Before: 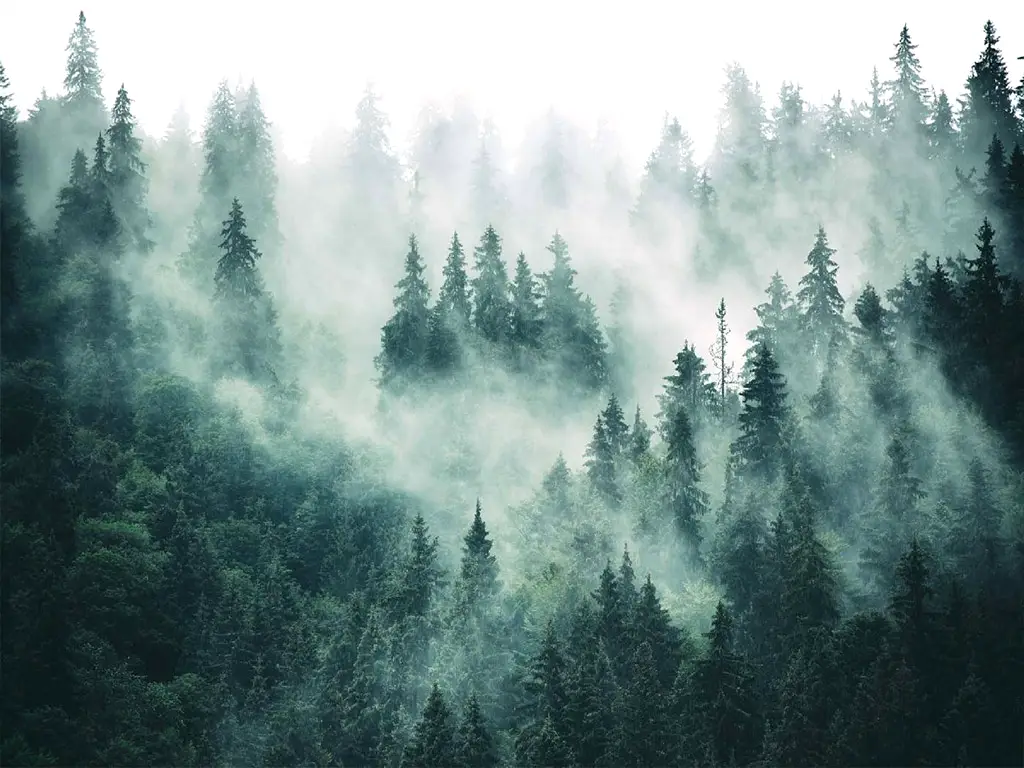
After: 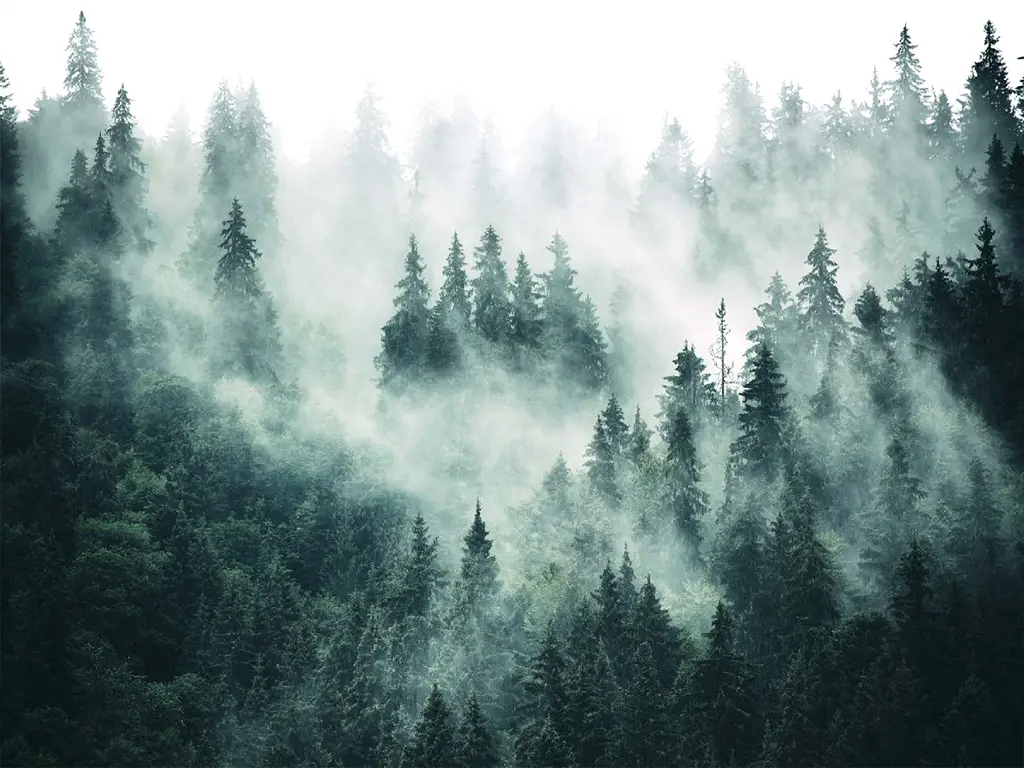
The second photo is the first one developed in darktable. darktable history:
contrast brightness saturation: contrast 0.113, saturation -0.151
